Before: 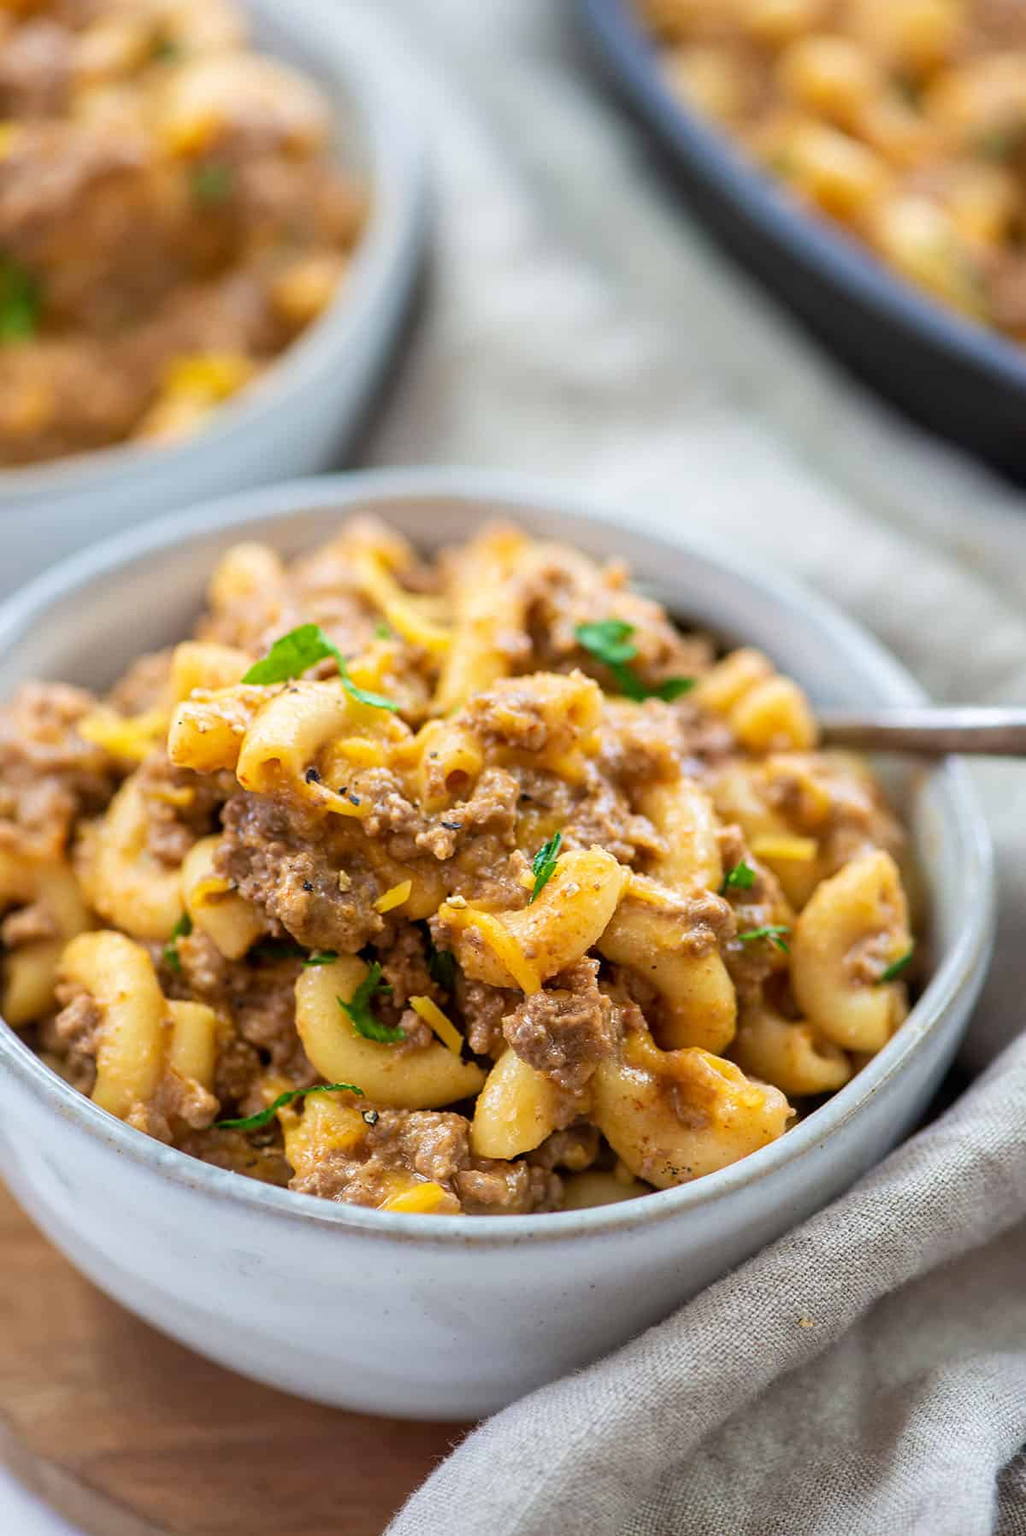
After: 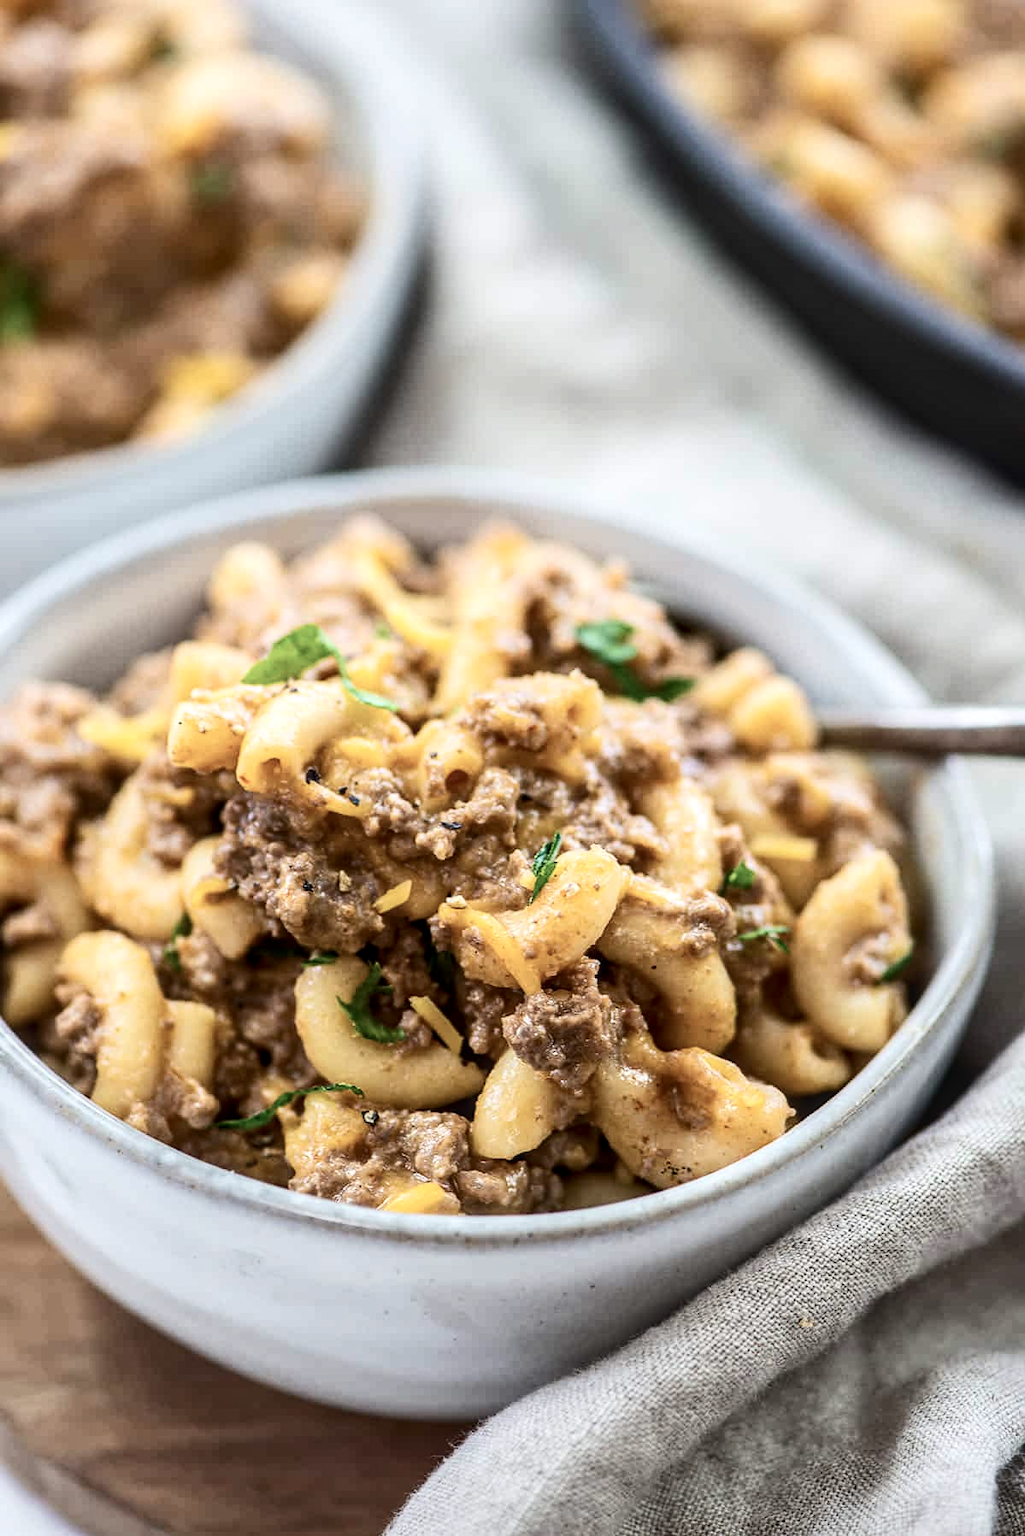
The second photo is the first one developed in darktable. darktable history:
local contrast: on, module defaults
contrast brightness saturation: contrast 0.25, saturation -0.31
